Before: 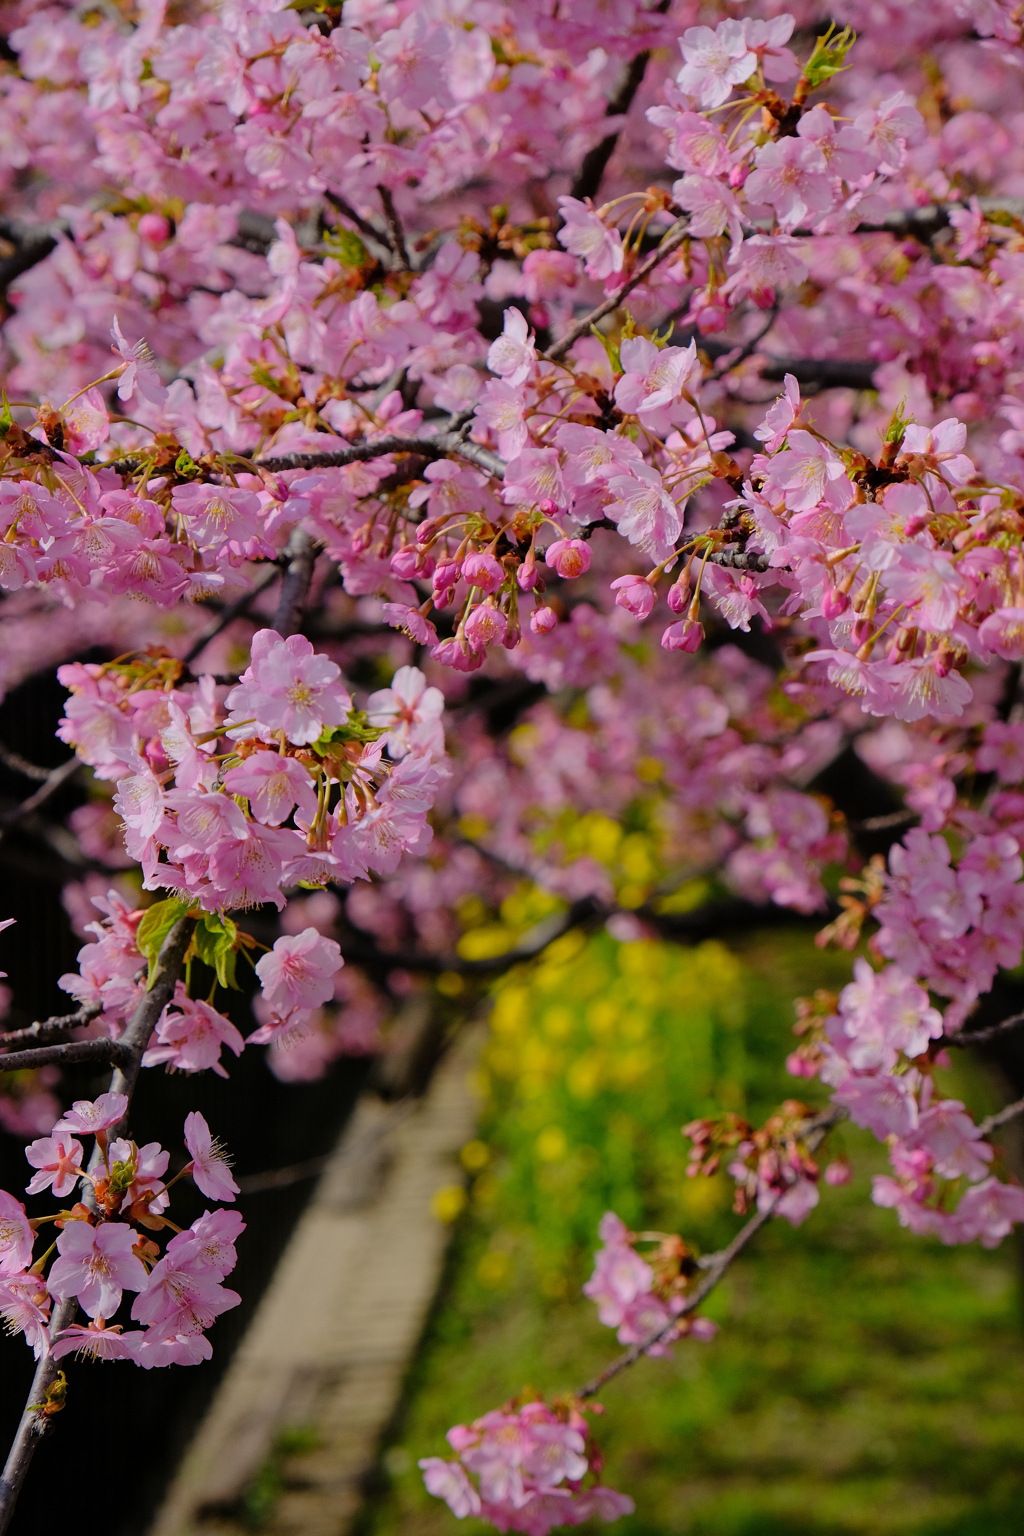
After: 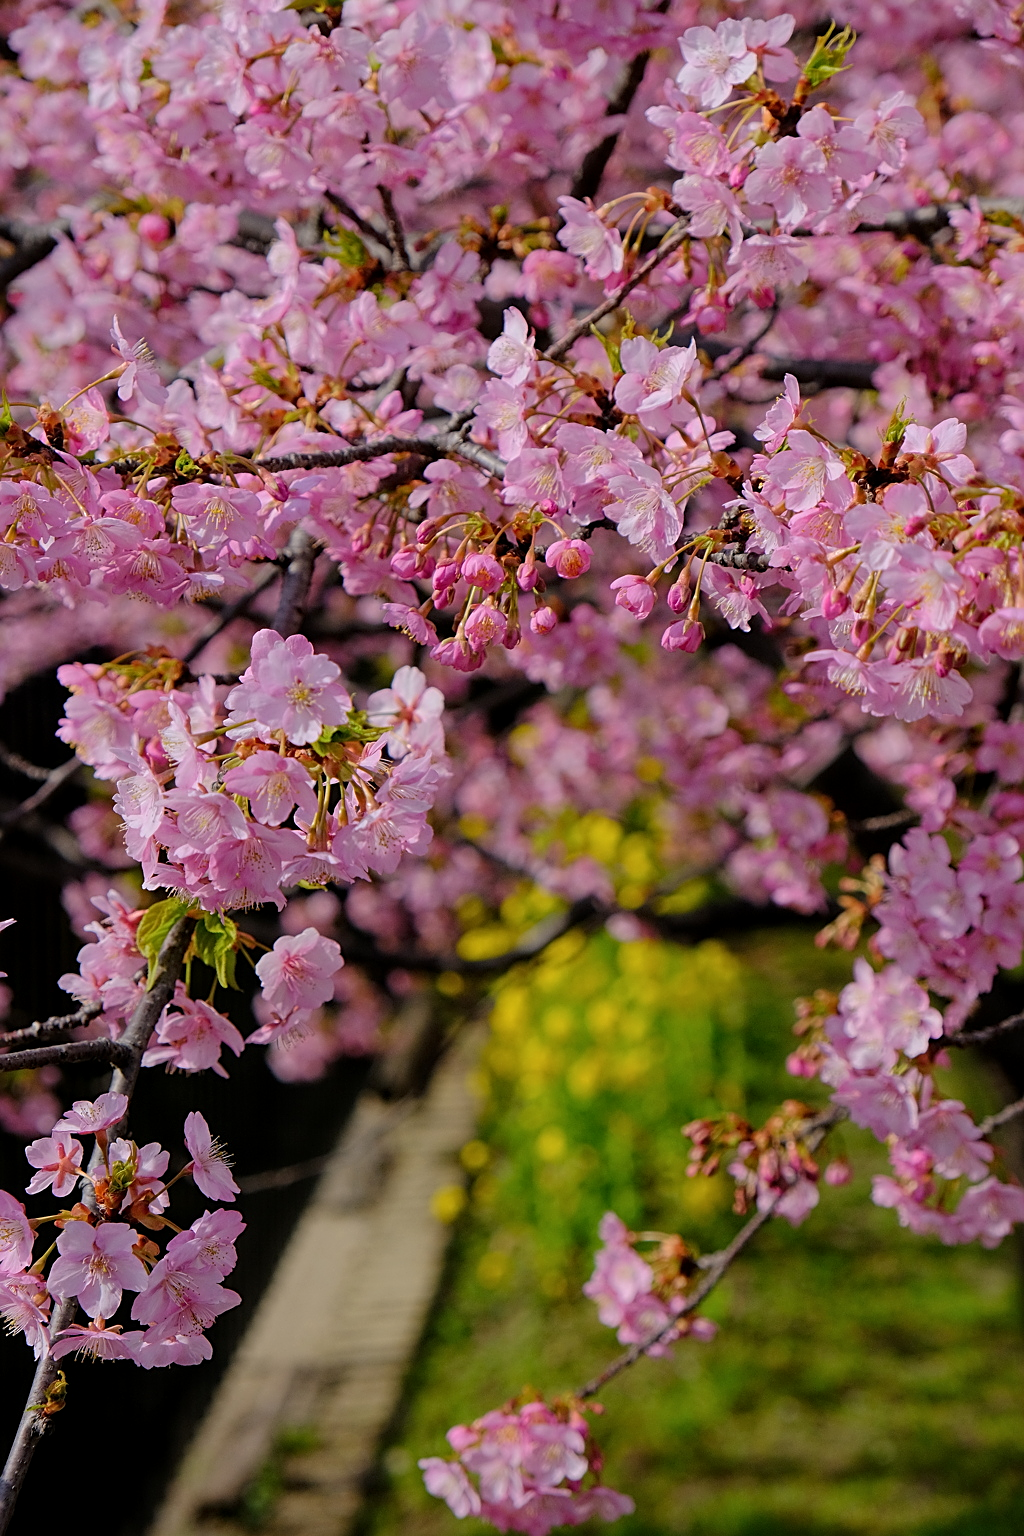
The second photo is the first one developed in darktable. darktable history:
sharpen: amount 0.49
local contrast: highlights 103%, shadows 97%, detail 120%, midtone range 0.2
